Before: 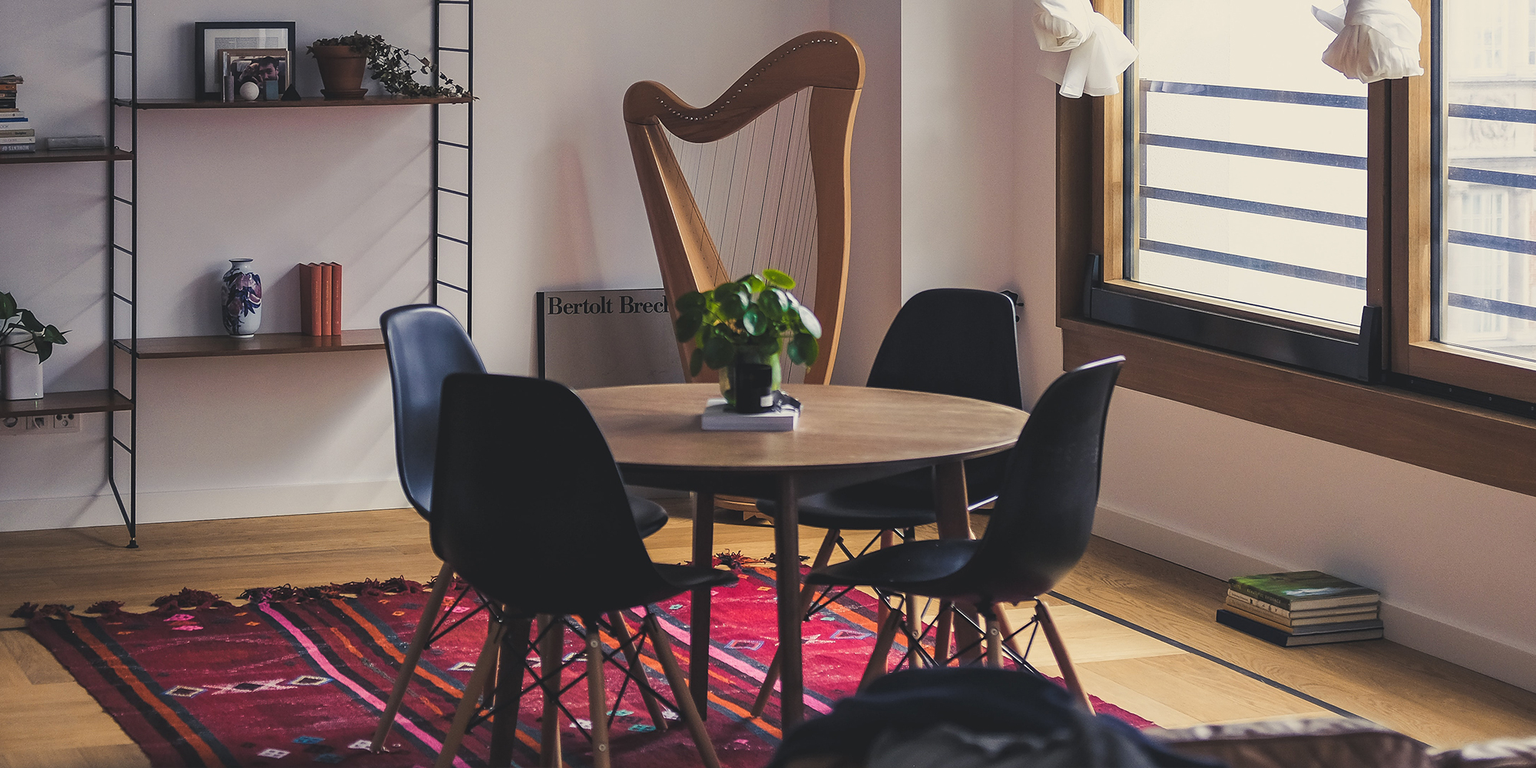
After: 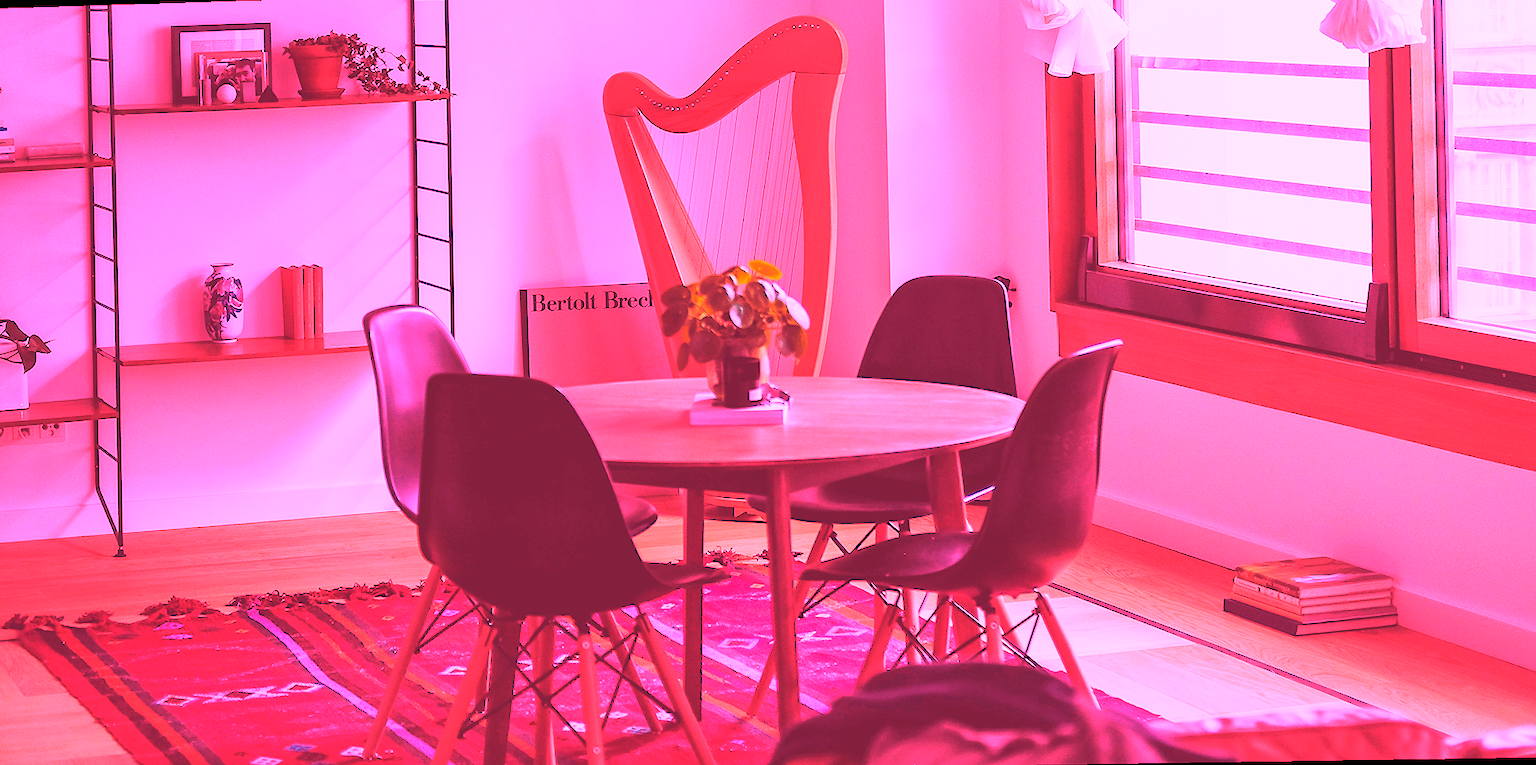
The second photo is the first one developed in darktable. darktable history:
white balance: red 4.26, blue 1.802
rotate and perspective: rotation -1.32°, lens shift (horizontal) -0.031, crop left 0.015, crop right 0.985, crop top 0.047, crop bottom 0.982
